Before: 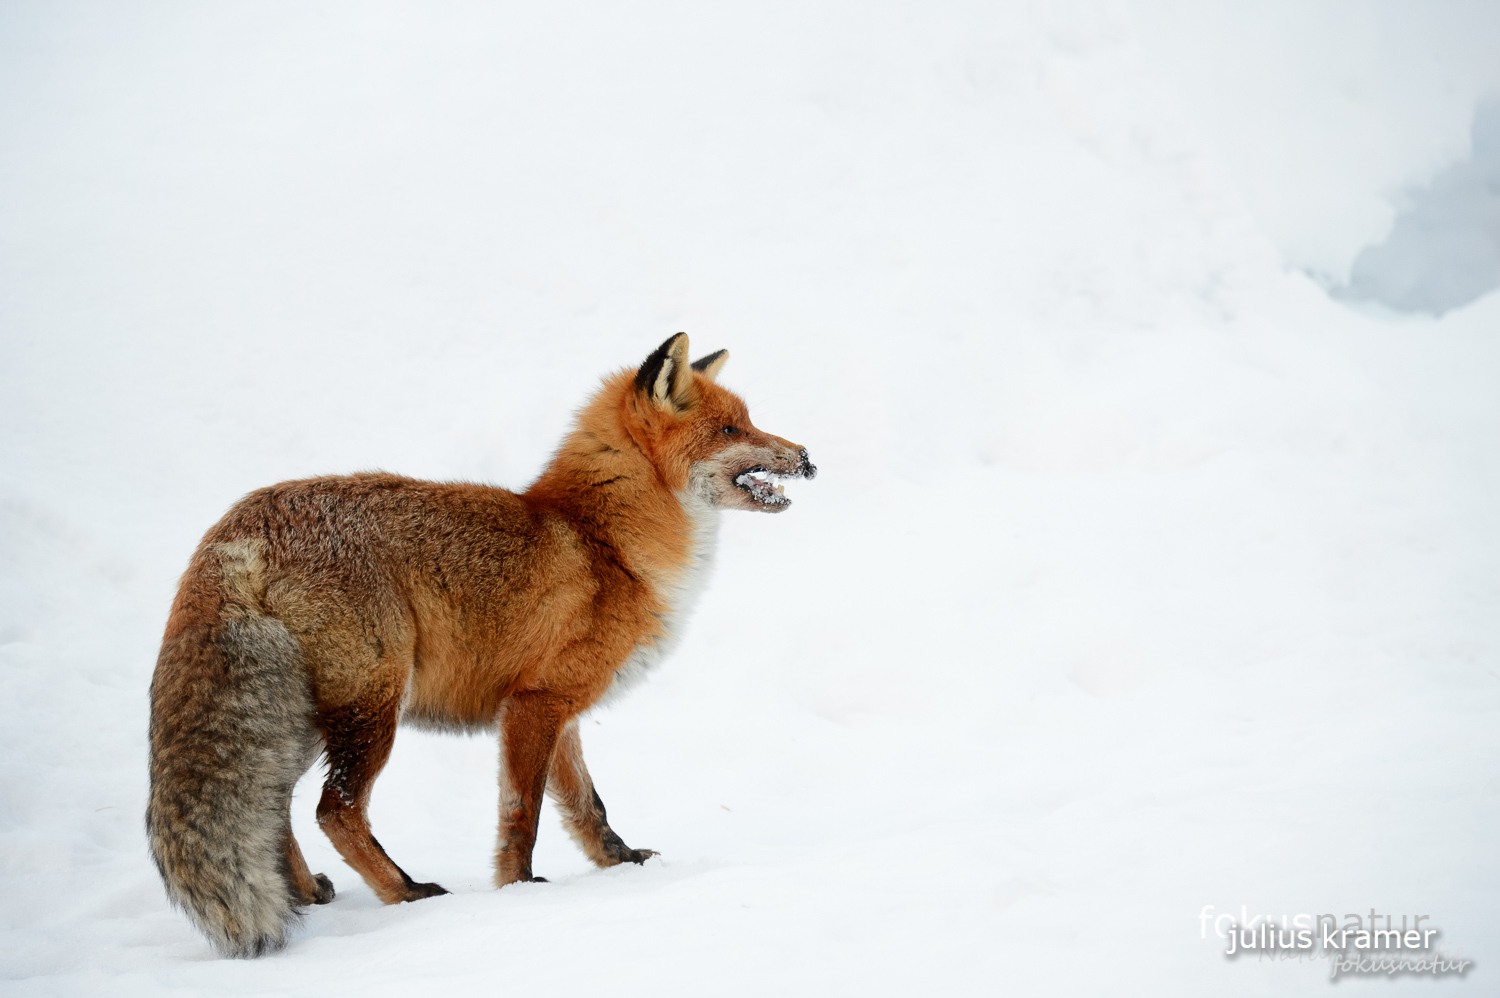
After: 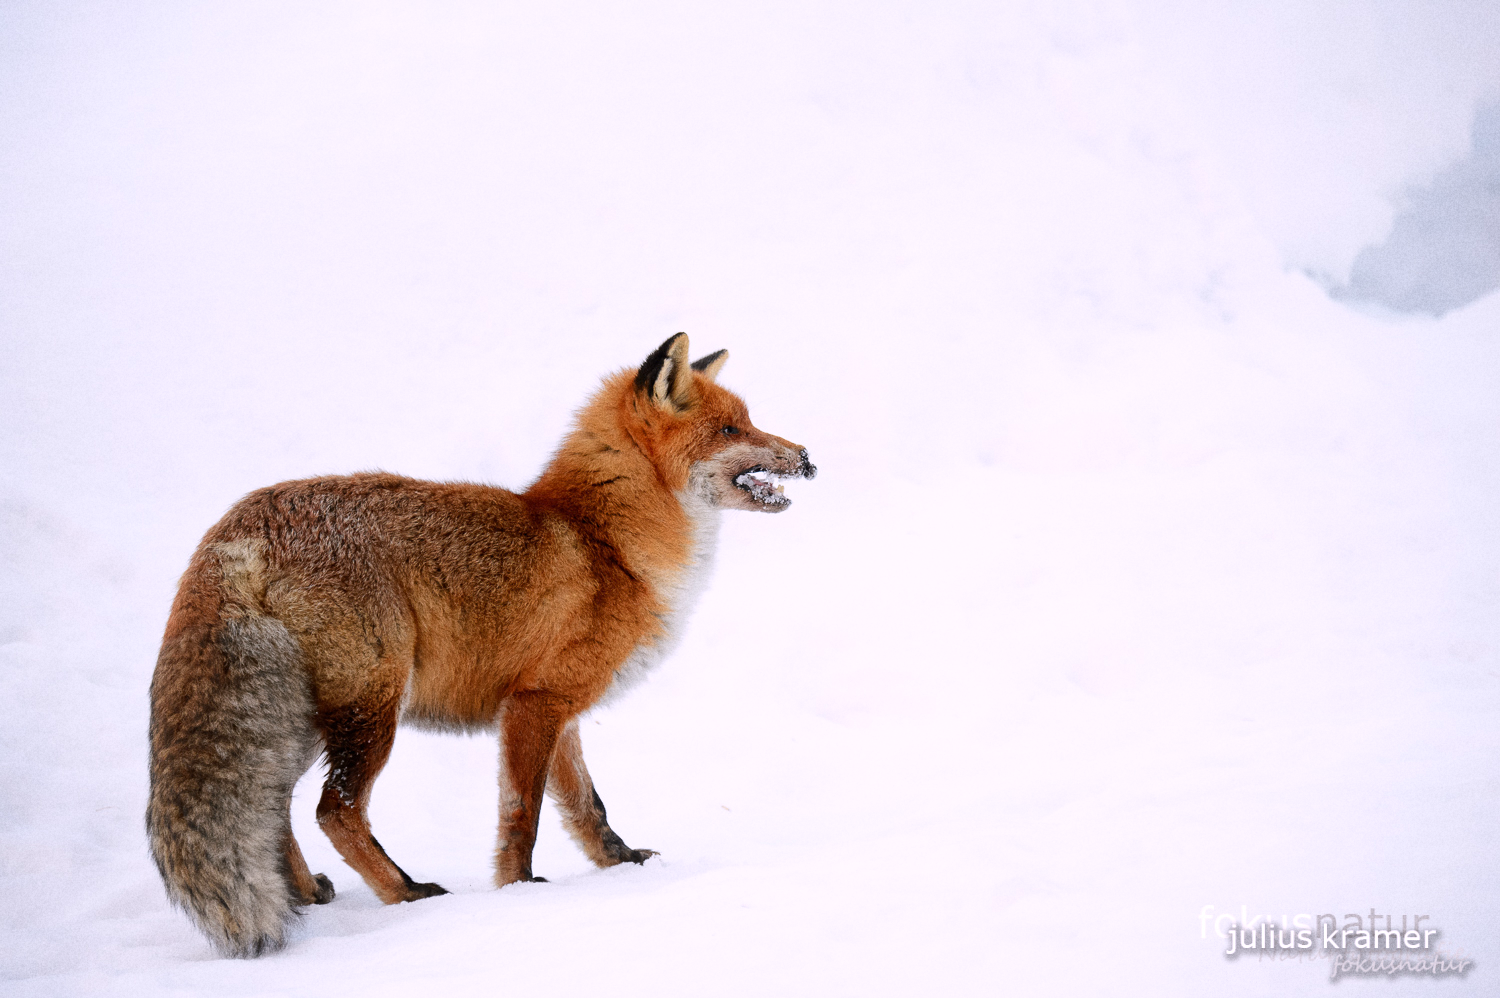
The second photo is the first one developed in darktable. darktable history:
grain: coarseness 22.88 ISO
white balance: red 1.05, blue 1.072
